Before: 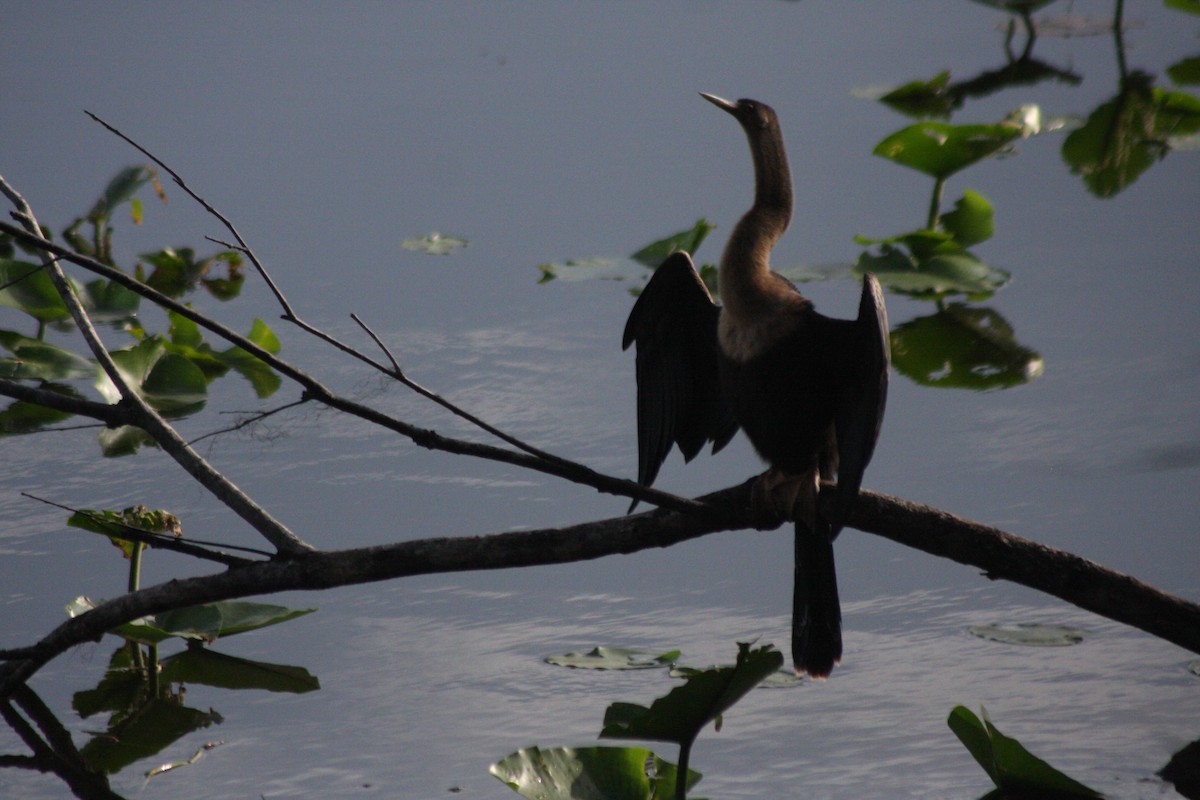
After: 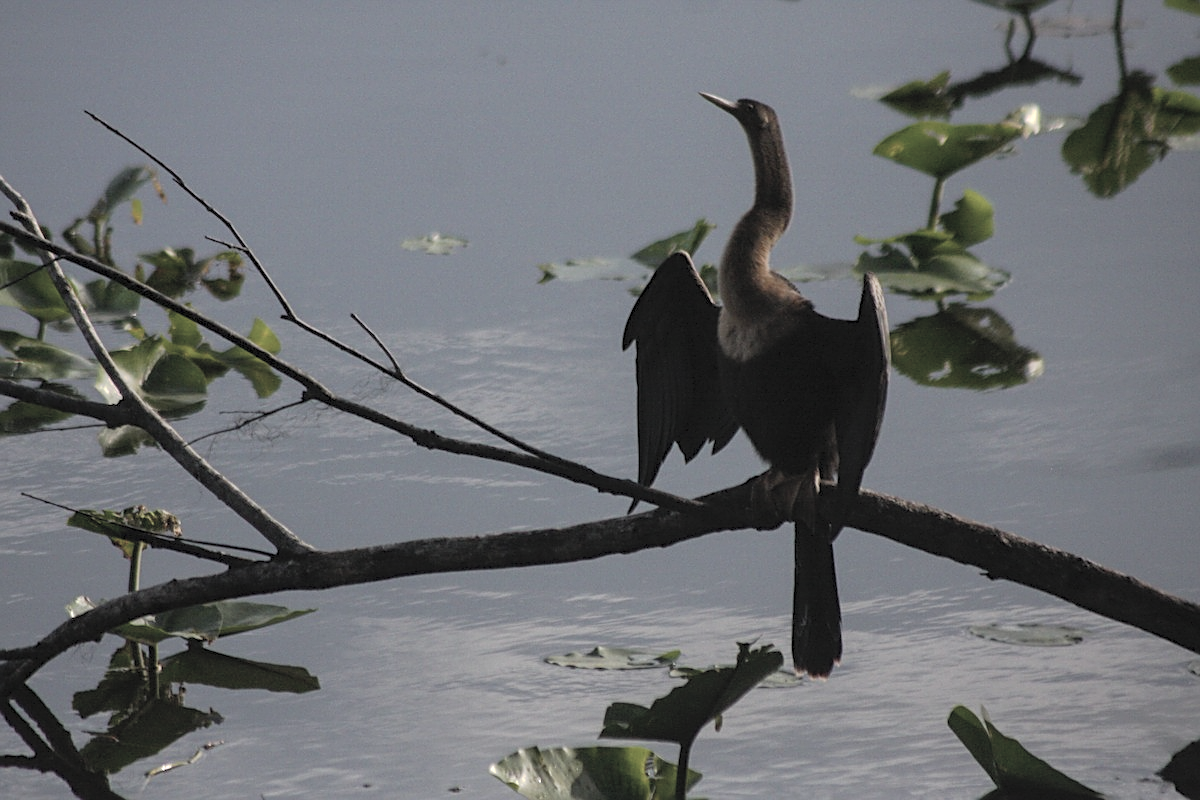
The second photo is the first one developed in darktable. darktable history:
local contrast: on, module defaults
tone curve: curves: ch0 [(0, 0) (0.003, 0.032) (0.011, 0.04) (0.025, 0.058) (0.044, 0.084) (0.069, 0.107) (0.1, 0.13) (0.136, 0.158) (0.177, 0.193) (0.224, 0.236) (0.277, 0.283) (0.335, 0.335) (0.399, 0.399) (0.468, 0.467) (0.543, 0.533) (0.623, 0.612) (0.709, 0.698) (0.801, 0.776) (0.898, 0.848) (1, 1)], preserve colors none
contrast brightness saturation: brightness 0.18, saturation -0.5
color balance rgb: perceptual saturation grading › global saturation 30%, global vibrance 20%
sharpen: on, module defaults
